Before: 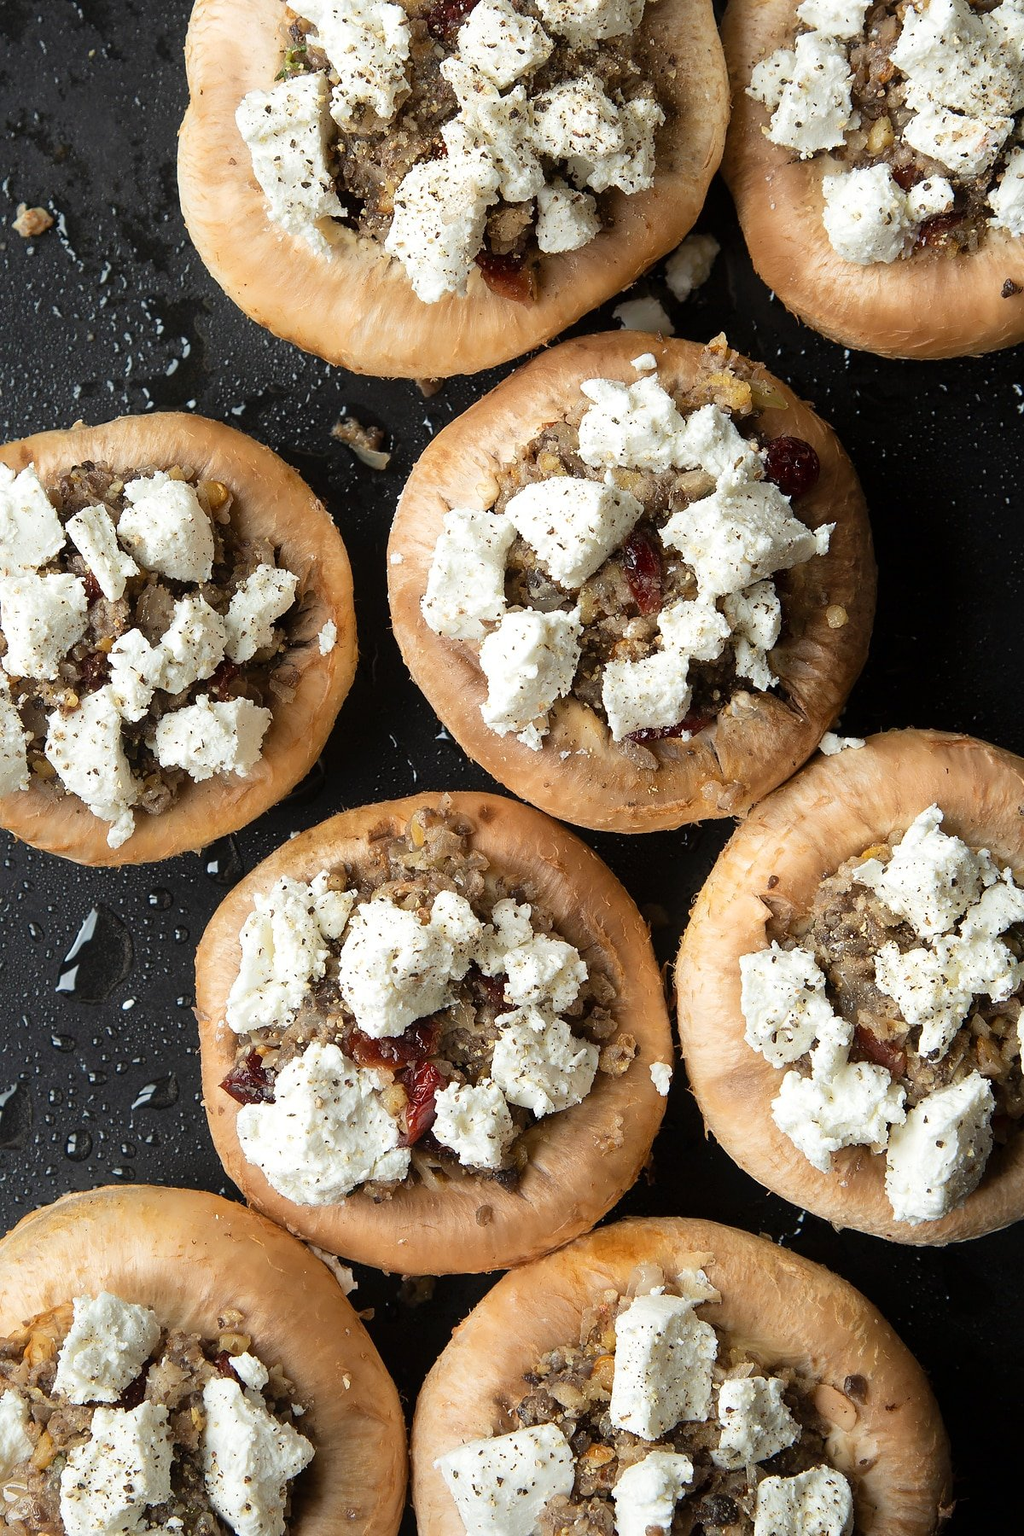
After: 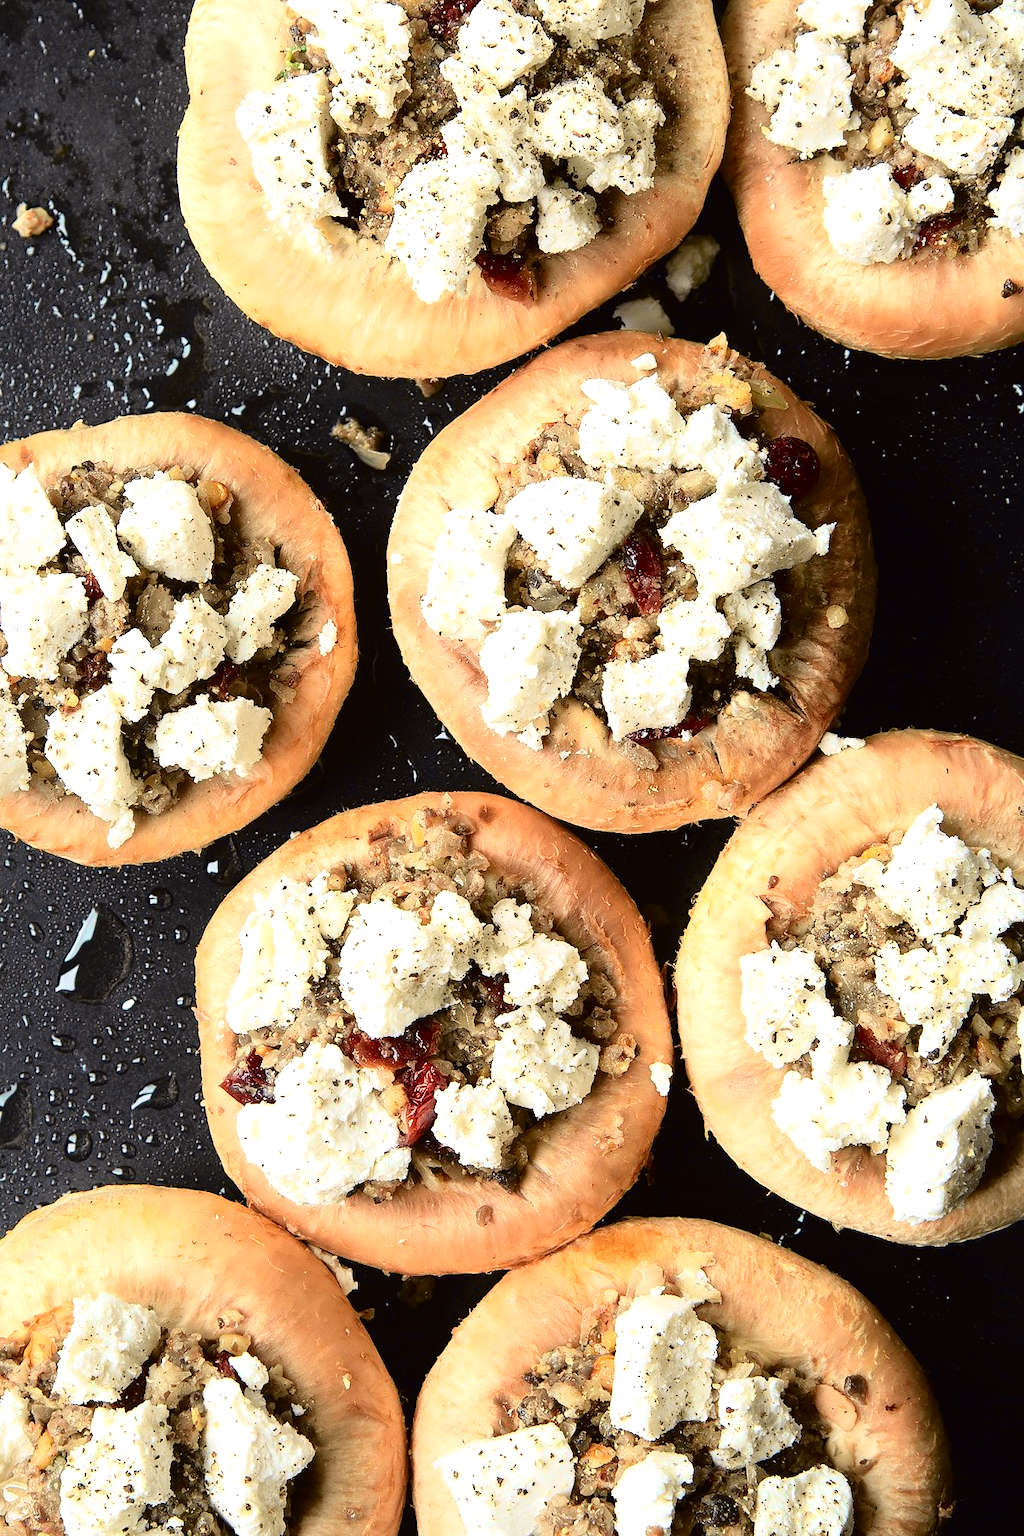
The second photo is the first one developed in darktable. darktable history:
exposure: black level correction 0, exposure 0.498 EV, compensate exposure bias true, compensate highlight preservation false
tone curve: curves: ch0 [(0, 0.011) (0.053, 0.026) (0.174, 0.115) (0.398, 0.444) (0.673, 0.775) (0.829, 0.906) (0.991, 0.981)]; ch1 [(0, 0) (0.276, 0.206) (0.409, 0.383) (0.473, 0.458) (0.492, 0.501) (0.512, 0.513) (0.54, 0.543) (0.585, 0.617) (0.659, 0.686) (0.78, 0.8) (1, 1)]; ch2 [(0, 0) (0.438, 0.449) (0.473, 0.469) (0.503, 0.5) (0.523, 0.534) (0.562, 0.594) (0.612, 0.635) (0.695, 0.713) (1, 1)], color space Lab, independent channels, preserve colors none
